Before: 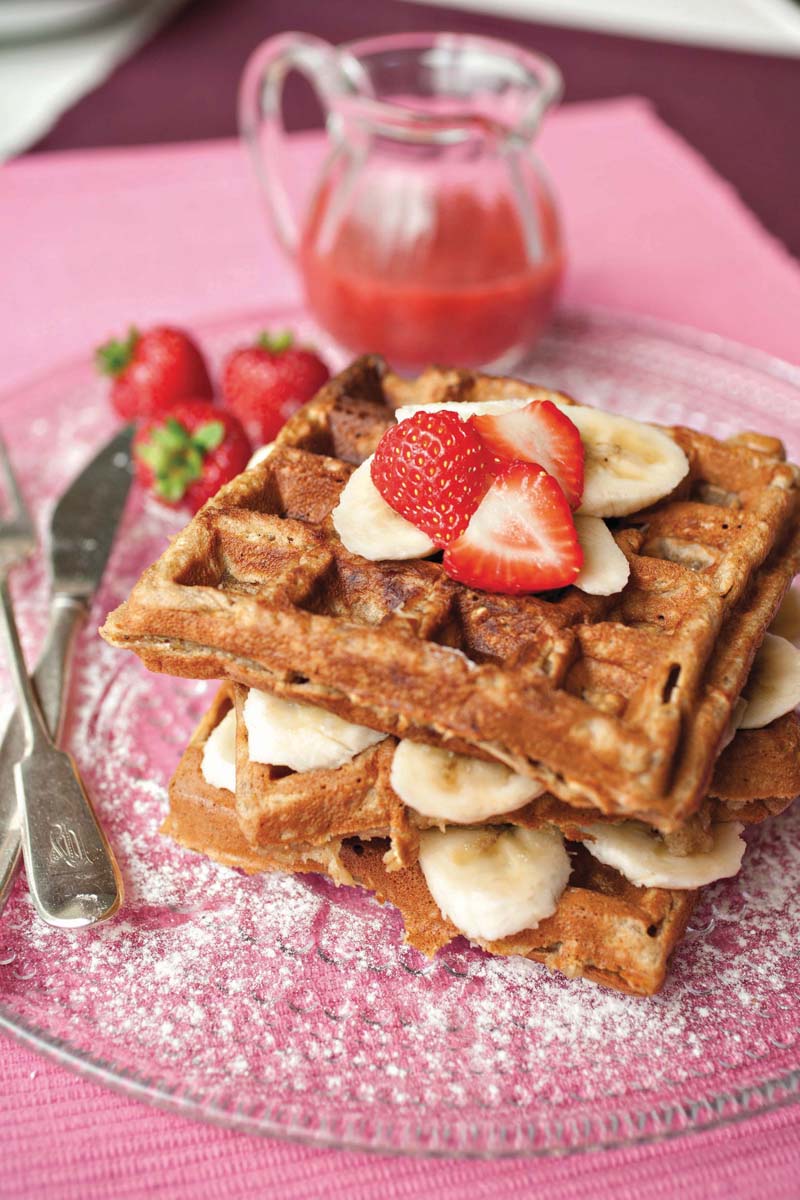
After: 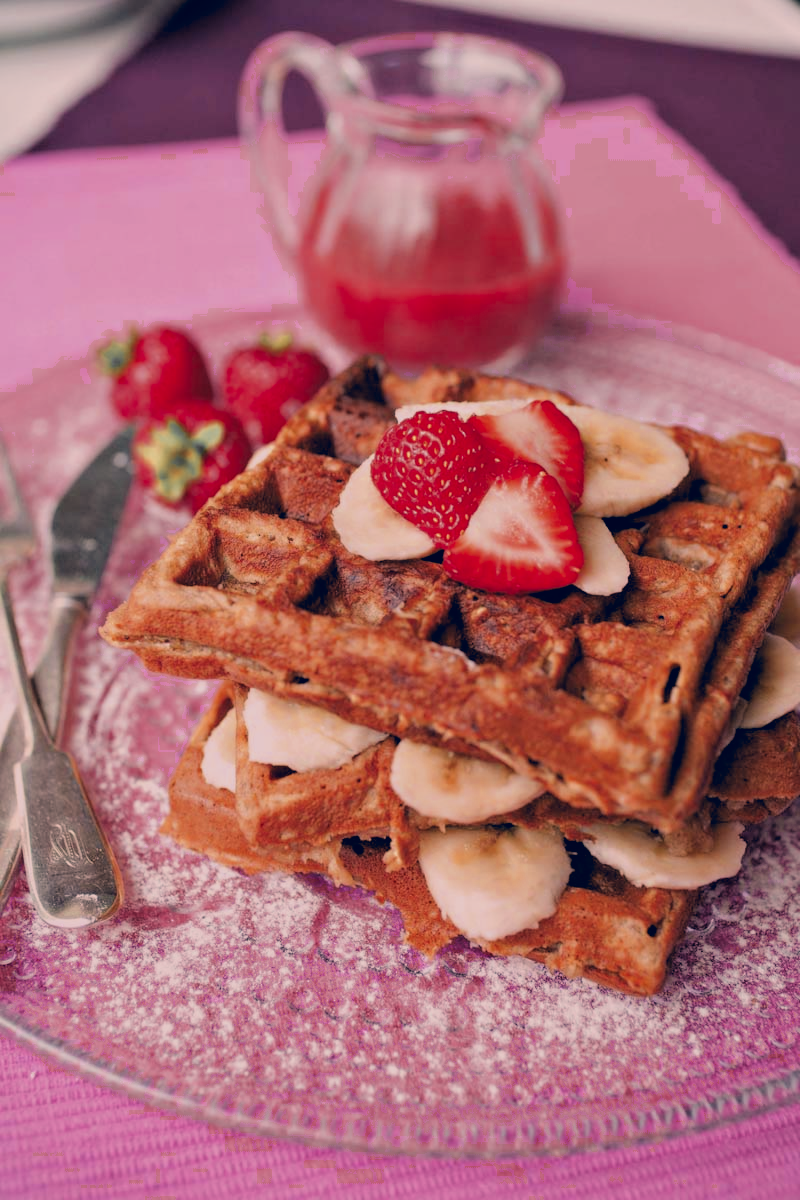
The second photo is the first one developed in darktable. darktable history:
color zones: curves: ch0 [(0, 0.363) (0.128, 0.373) (0.25, 0.5) (0.402, 0.407) (0.521, 0.525) (0.63, 0.559) (0.729, 0.662) (0.867, 0.471)]; ch1 [(0, 0.515) (0.136, 0.618) (0.25, 0.5) (0.378, 0) (0.516, 0) (0.622, 0.593) (0.737, 0.819) (0.87, 0.593)]; ch2 [(0, 0.529) (0.128, 0.471) (0.282, 0.451) (0.386, 0.662) (0.516, 0.525) (0.633, 0.554) (0.75, 0.62) (0.875, 0.441)]
color correction: highlights a* 14.49, highlights b* 5.8, shadows a* -5.16, shadows b* -15.91, saturation 0.832
filmic rgb: black relative exposure -7.56 EV, white relative exposure 4.65 EV, threshold 5.98 EV, target black luminance 0%, hardness 3.56, latitude 50.37%, contrast 1.025, highlights saturation mix 9.71%, shadows ↔ highlights balance -0.149%, add noise in highlights 0.001, preserve chrominance luminance Y, color science v3 (2019), use custom middle-gray values true, contrast in highlights soft, enable highlight reconstruction true
